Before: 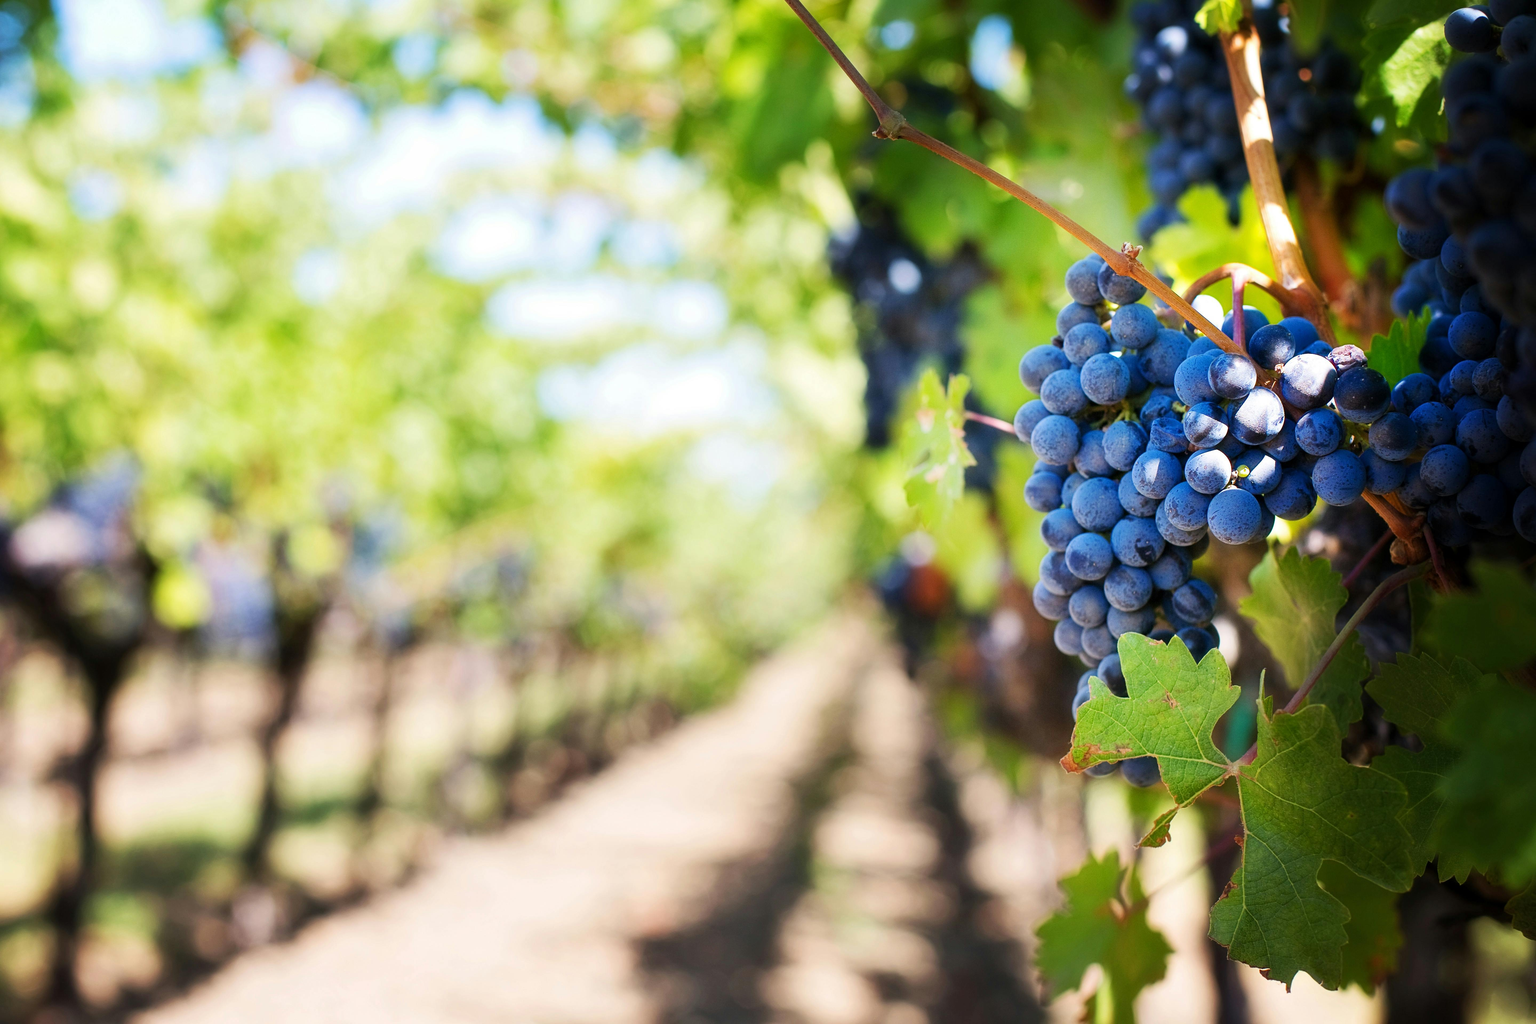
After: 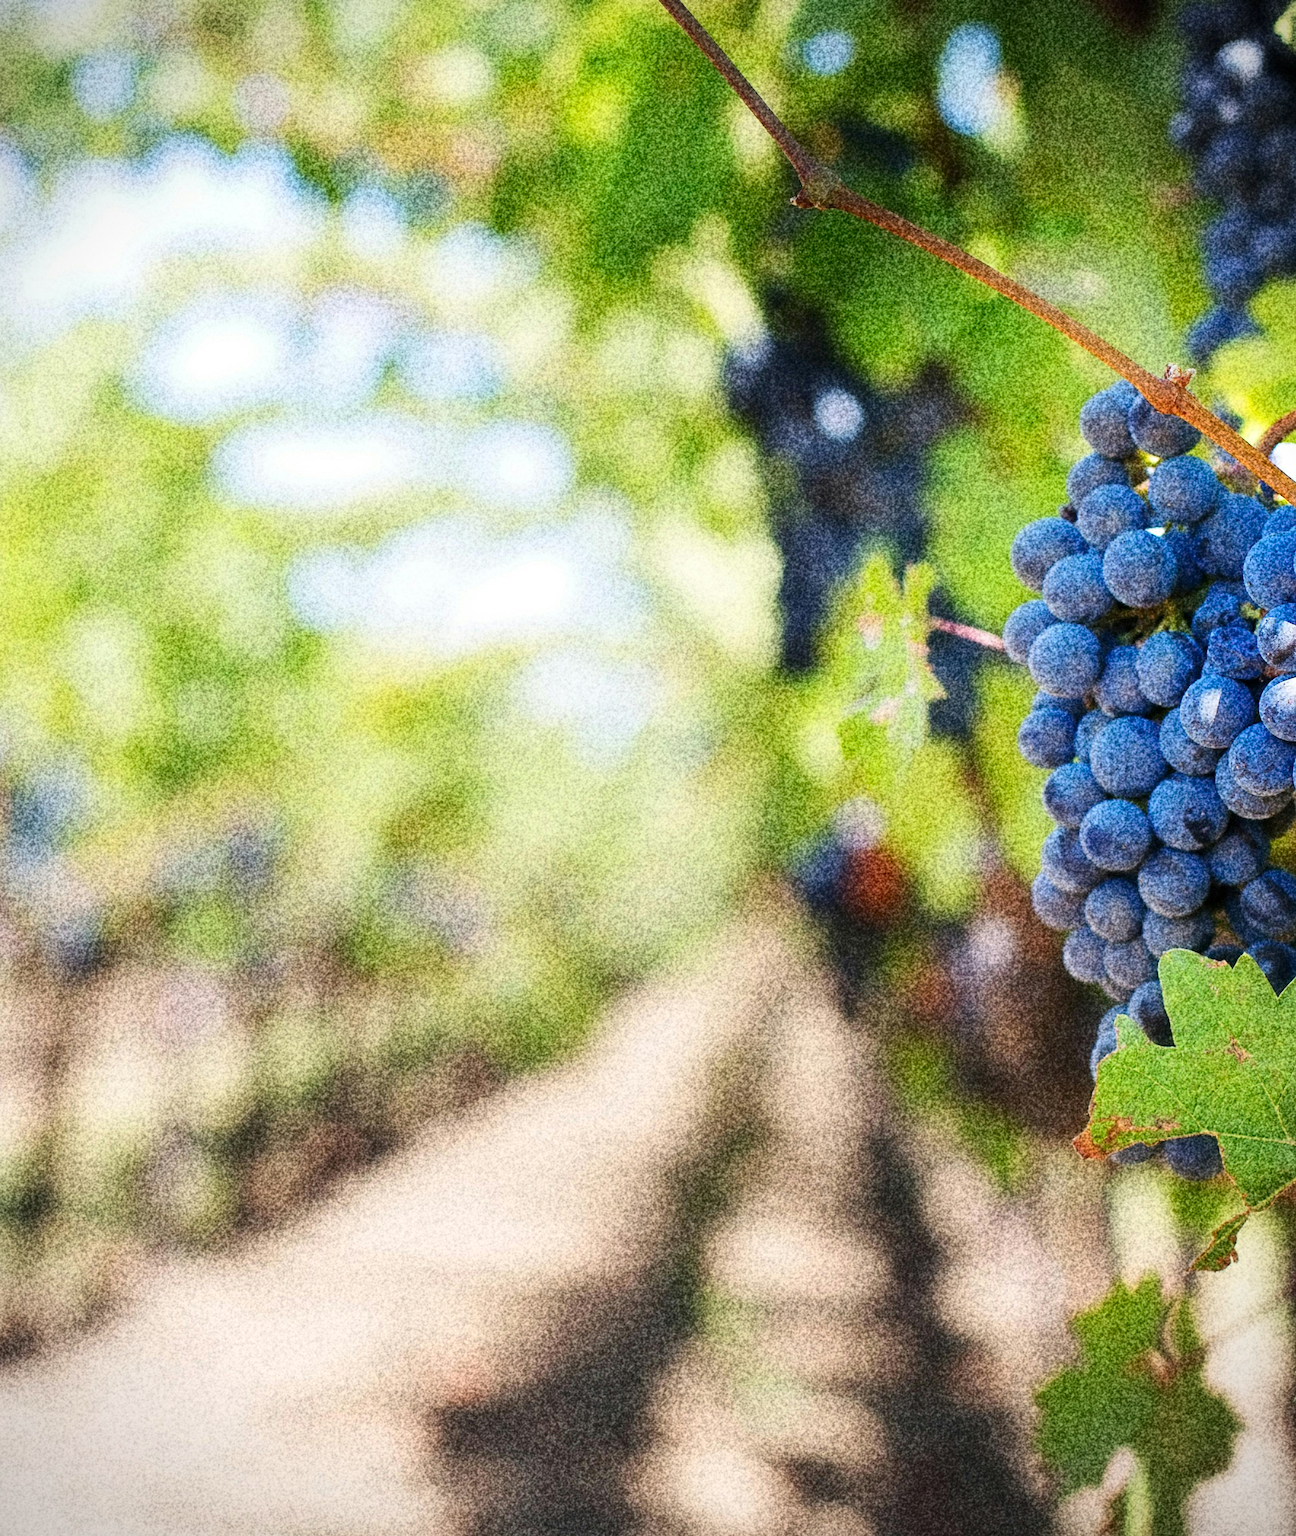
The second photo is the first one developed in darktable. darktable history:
color correction: highlights a* -0.137, highlights b* 0.137
vignetting: fall-off start 92.6%, brightness -0.52, saturation -0.51, center (-0.012, 0)
crop and rotate: left 22.516%, right 21.234%
grain: coarseness 30.02 ISO, strength 100%
